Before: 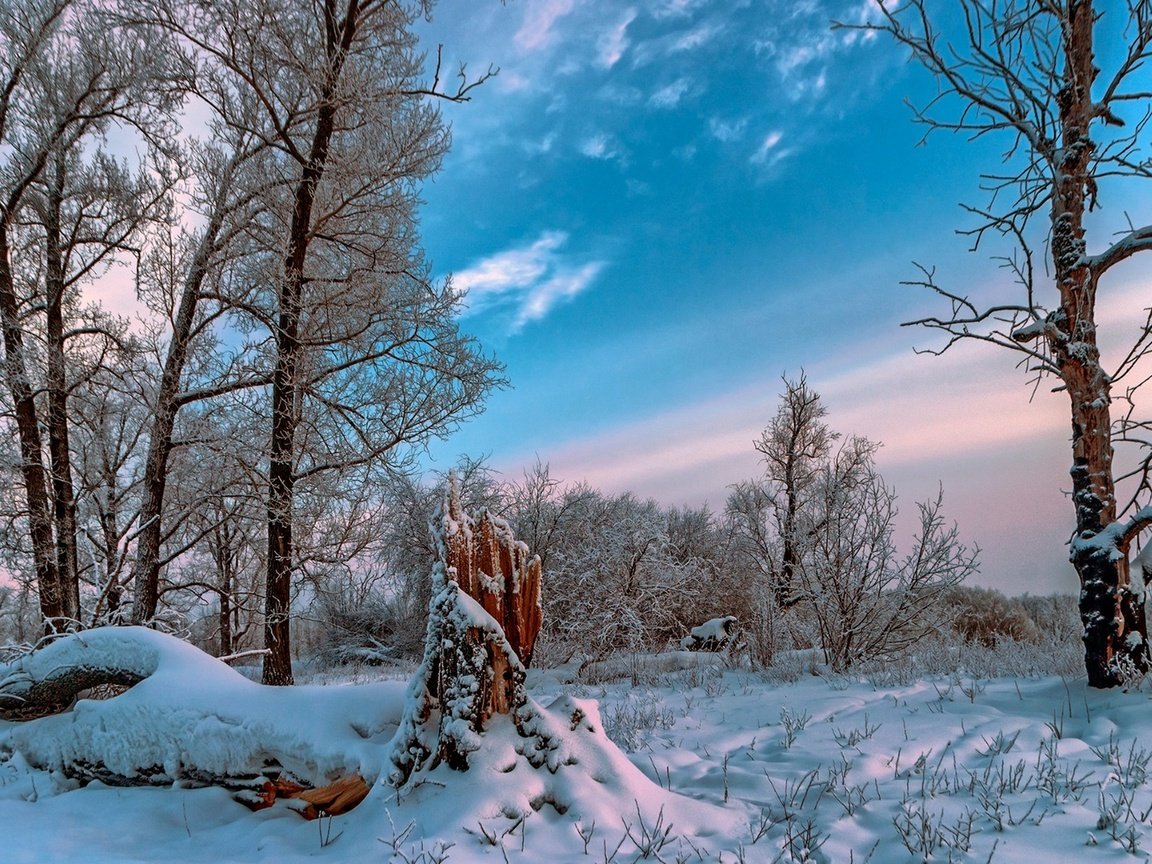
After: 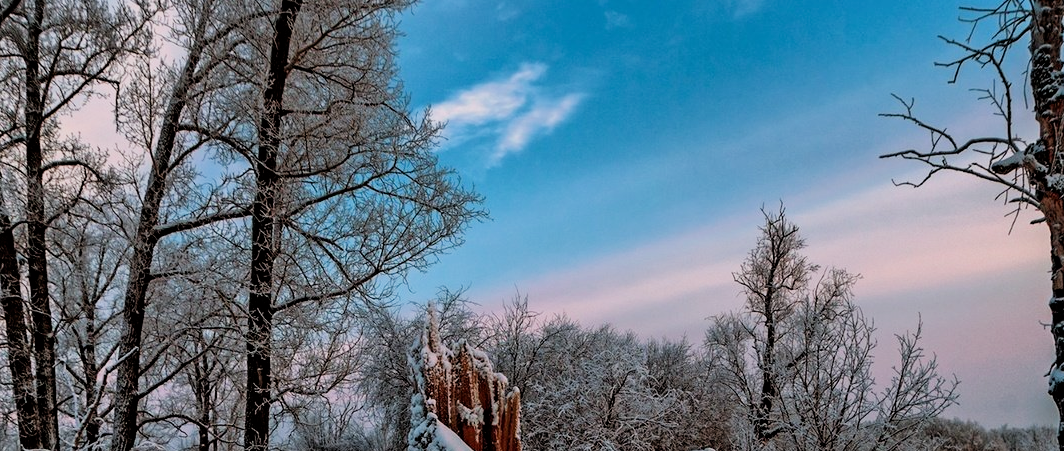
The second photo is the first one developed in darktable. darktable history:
filmic rgb: black relative exposure -7.75 EV, white relative exposure 4.39 EV, hardness 3.76, latitude 49.92%, contrast 1.1
crop: left 1.842%, top 19.478%, right 5.522%, bottom 28.168%
